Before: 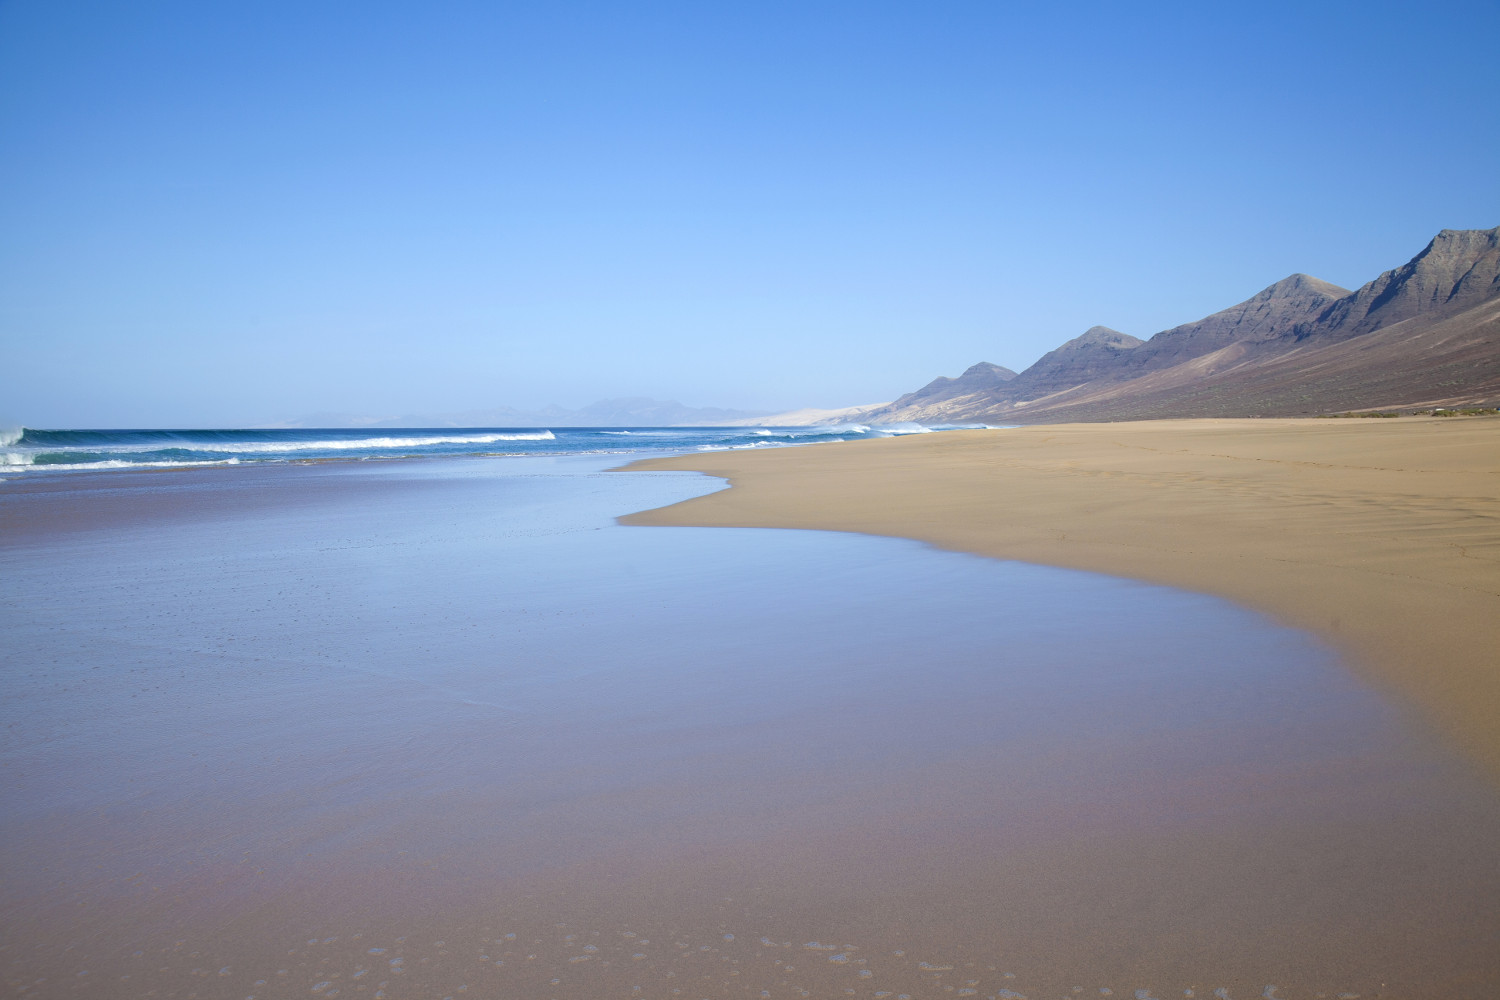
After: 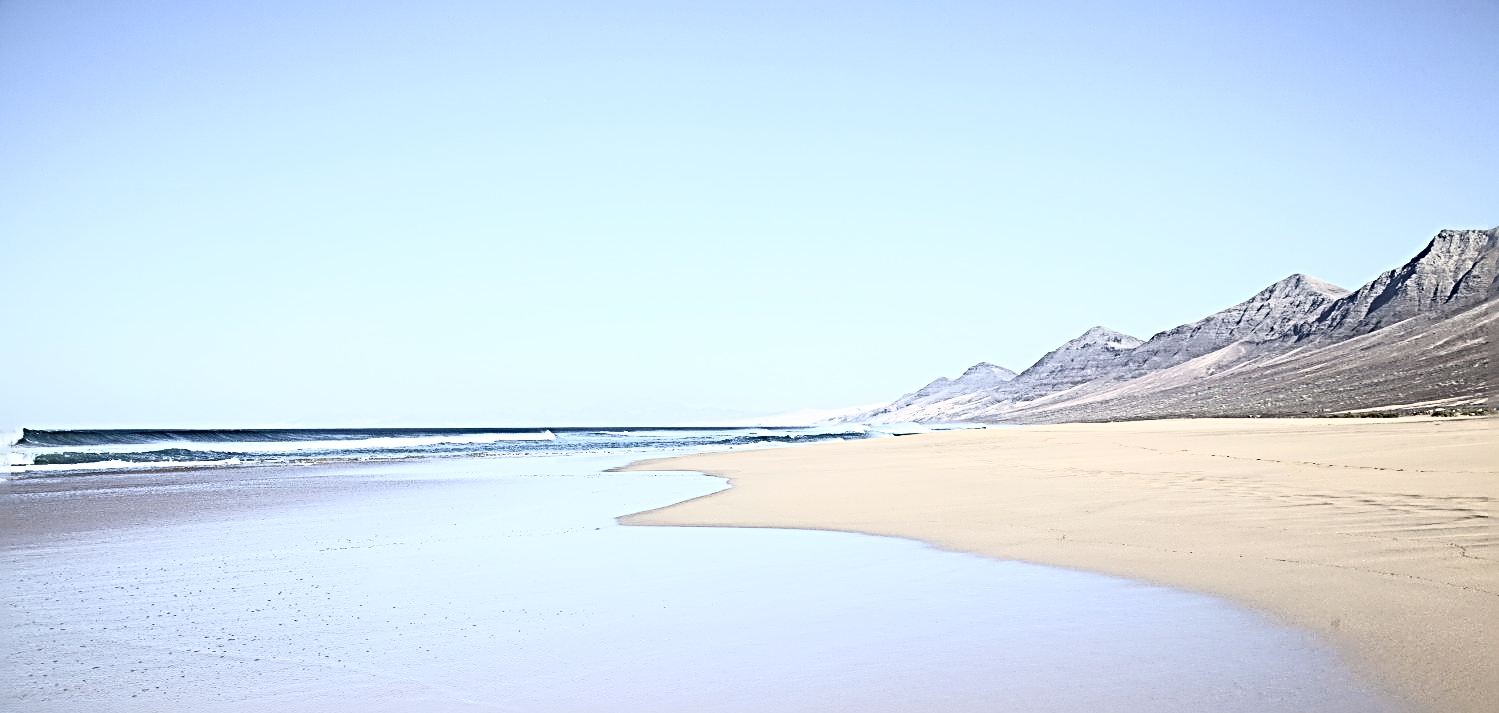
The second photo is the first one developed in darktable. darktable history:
contrast brightness saturation: contrast 0.565, brightness 0.574, saturation -0.344
crop: right 0%, bottom 28.668%
sharpen: radius 4.037, amount 1.988
